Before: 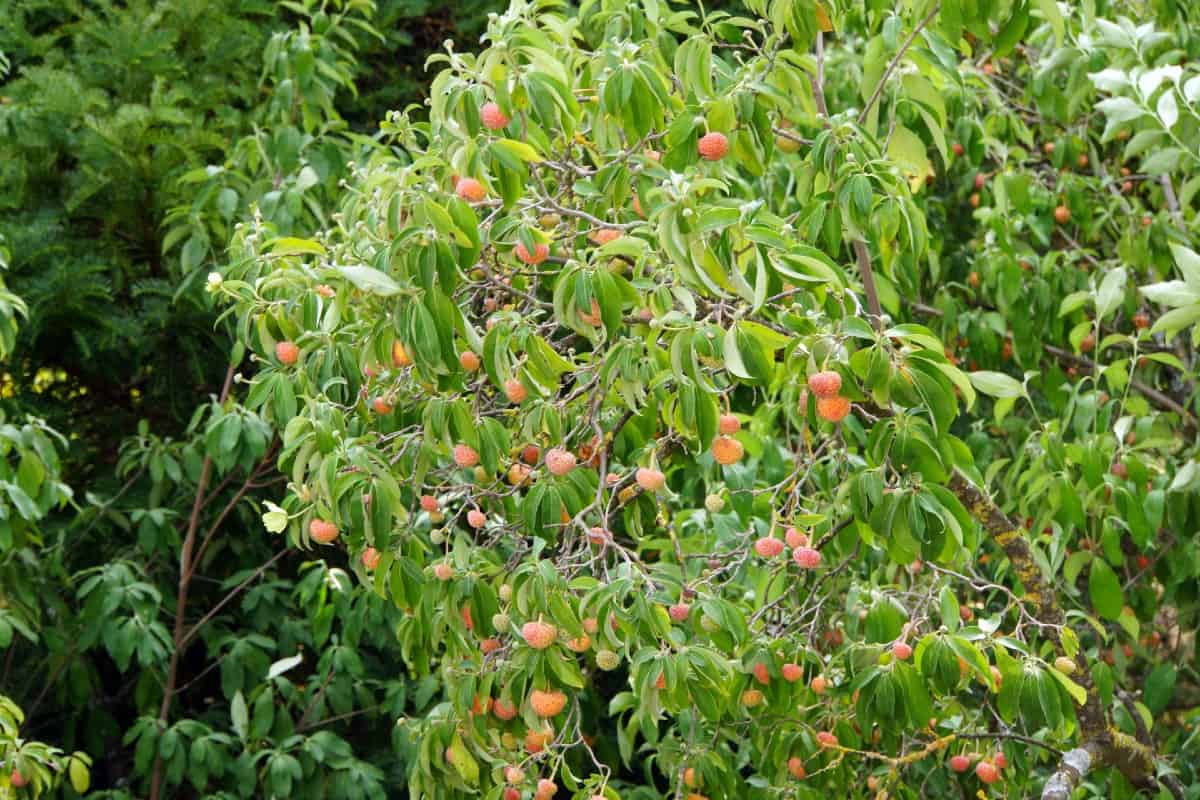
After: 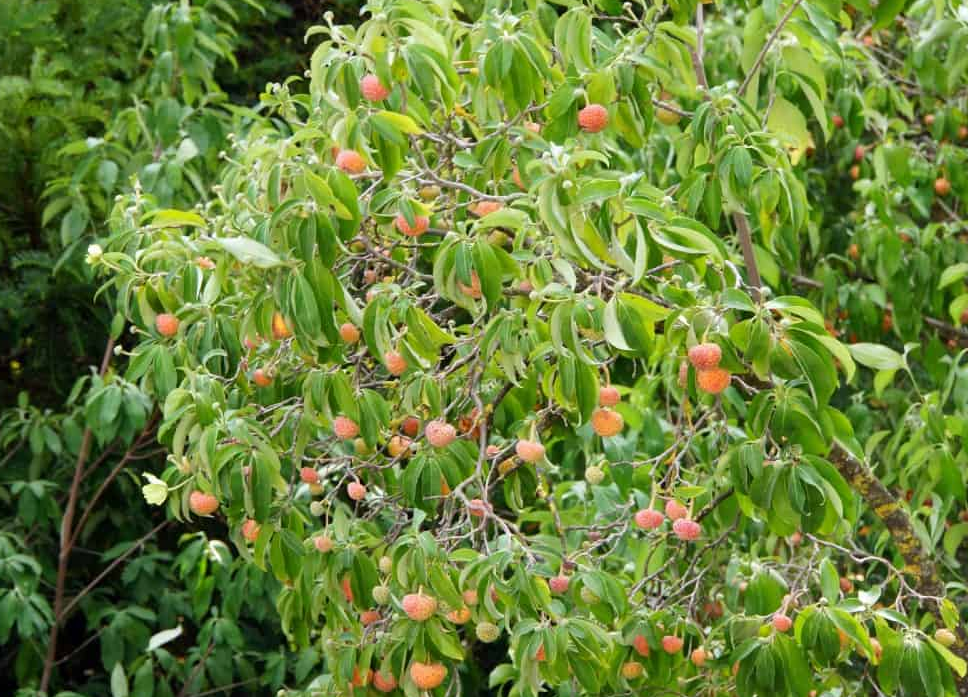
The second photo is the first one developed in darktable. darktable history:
crop: left 10.013%, top 3.603%, right 9.287%, bottom 9.235%
